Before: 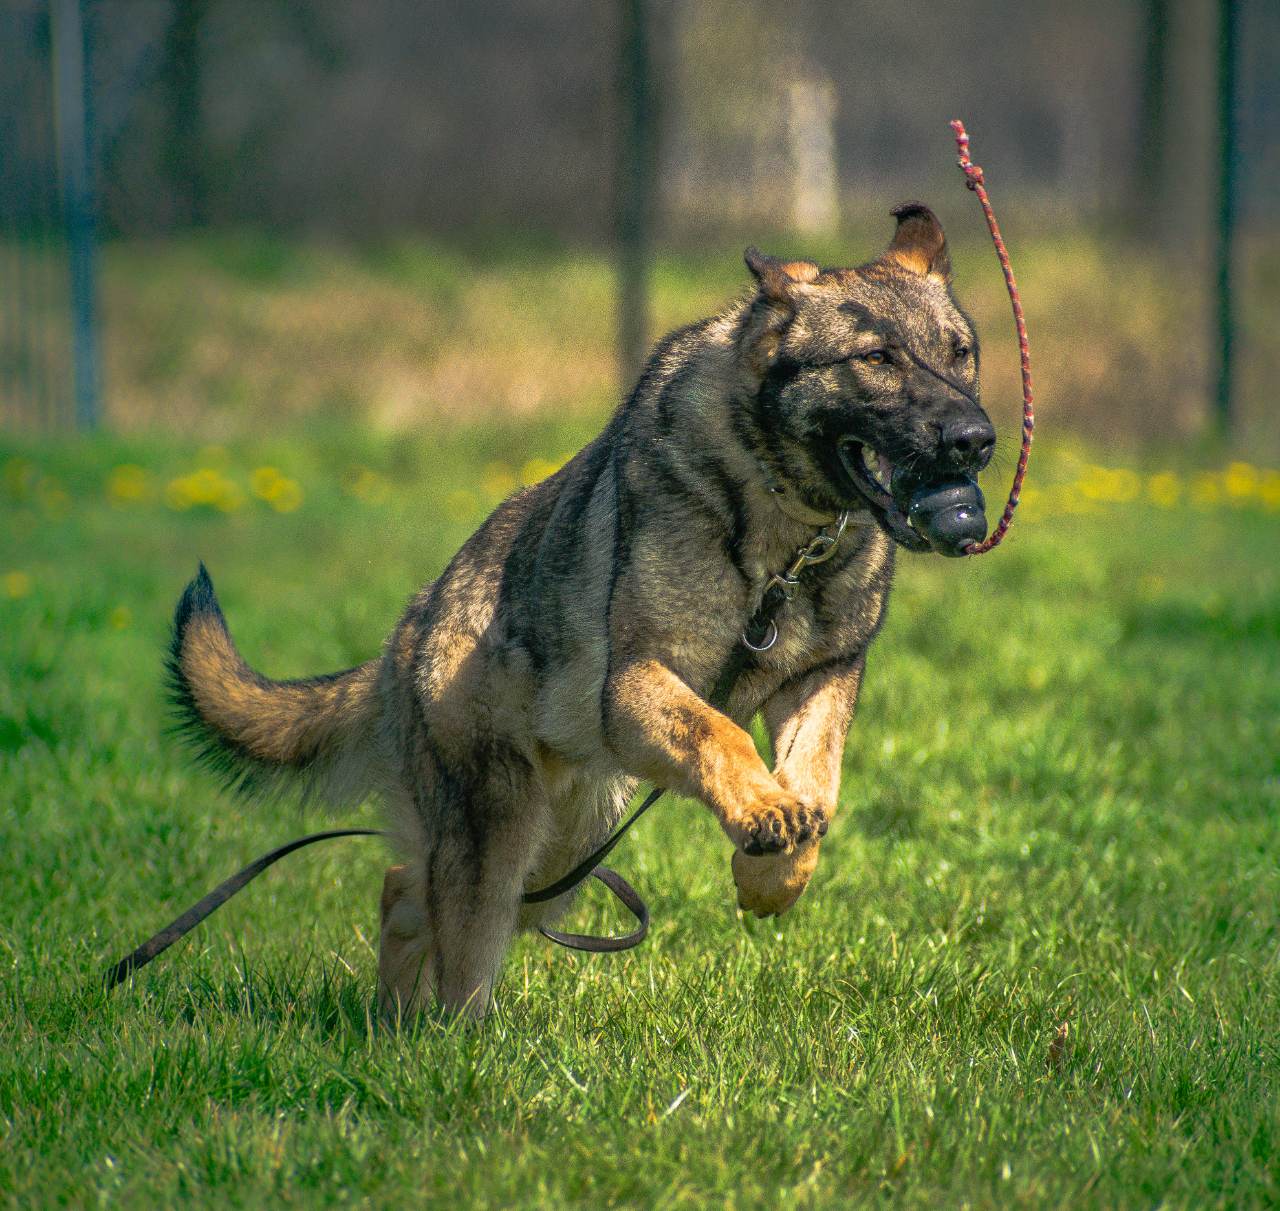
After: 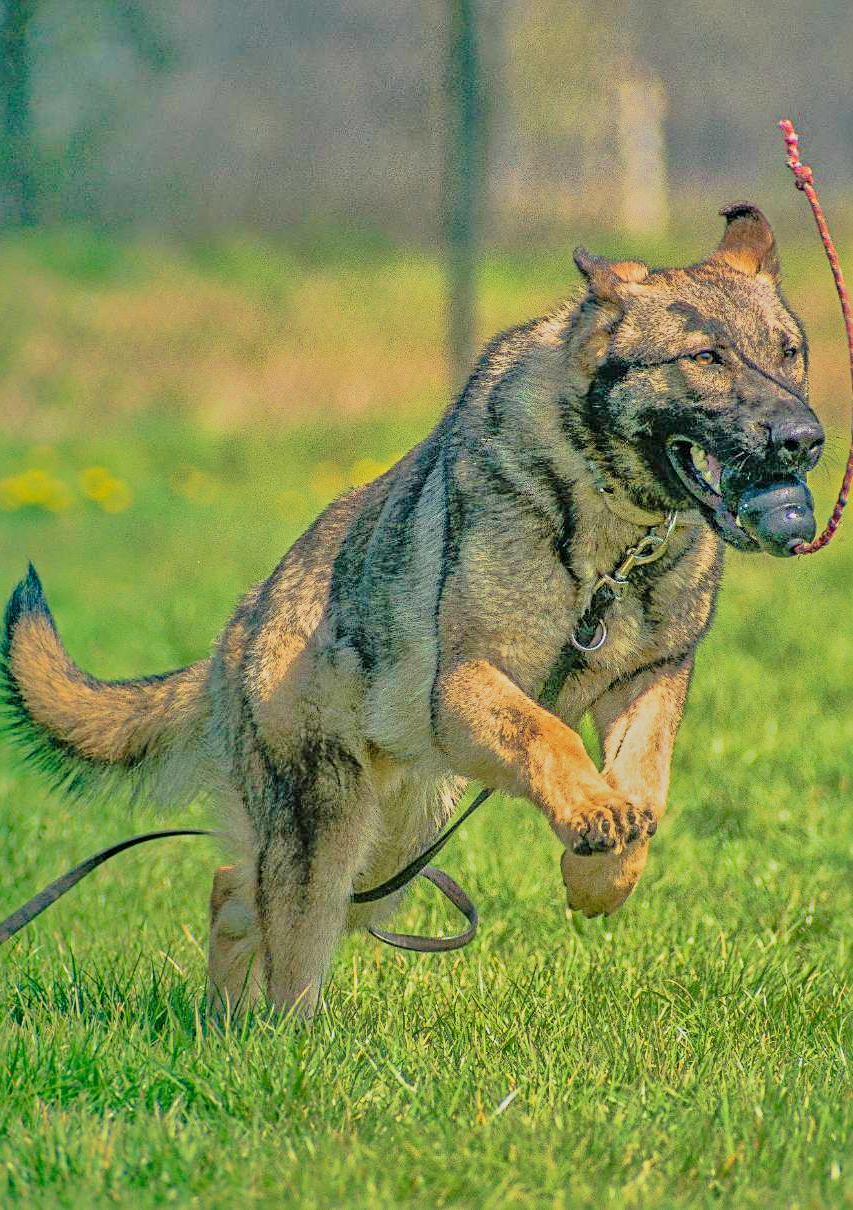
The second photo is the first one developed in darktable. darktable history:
sharpen: radius 3.123
velvia: on, module defaults
filmic rgb: black relative exposure -7.4 EV, white relative exposure 5.07 EV, hardness 3.21, preserve chrominance max RGB, color science v6 (2022), contrast in shadows safe, contrast in highlights safe
tone equalizer: -8 EV 1.99 EV, -7 EV 1.99 EV, -6 EV 1.98 EV, -5 EV 1.98 EV, -4 EV 1.97 EV, -3 EV 1.48 EV, -2 EV 0.99 EV, -1 EV 0.491 EV
crop and rotate: left 13.399%, right 19.901%
